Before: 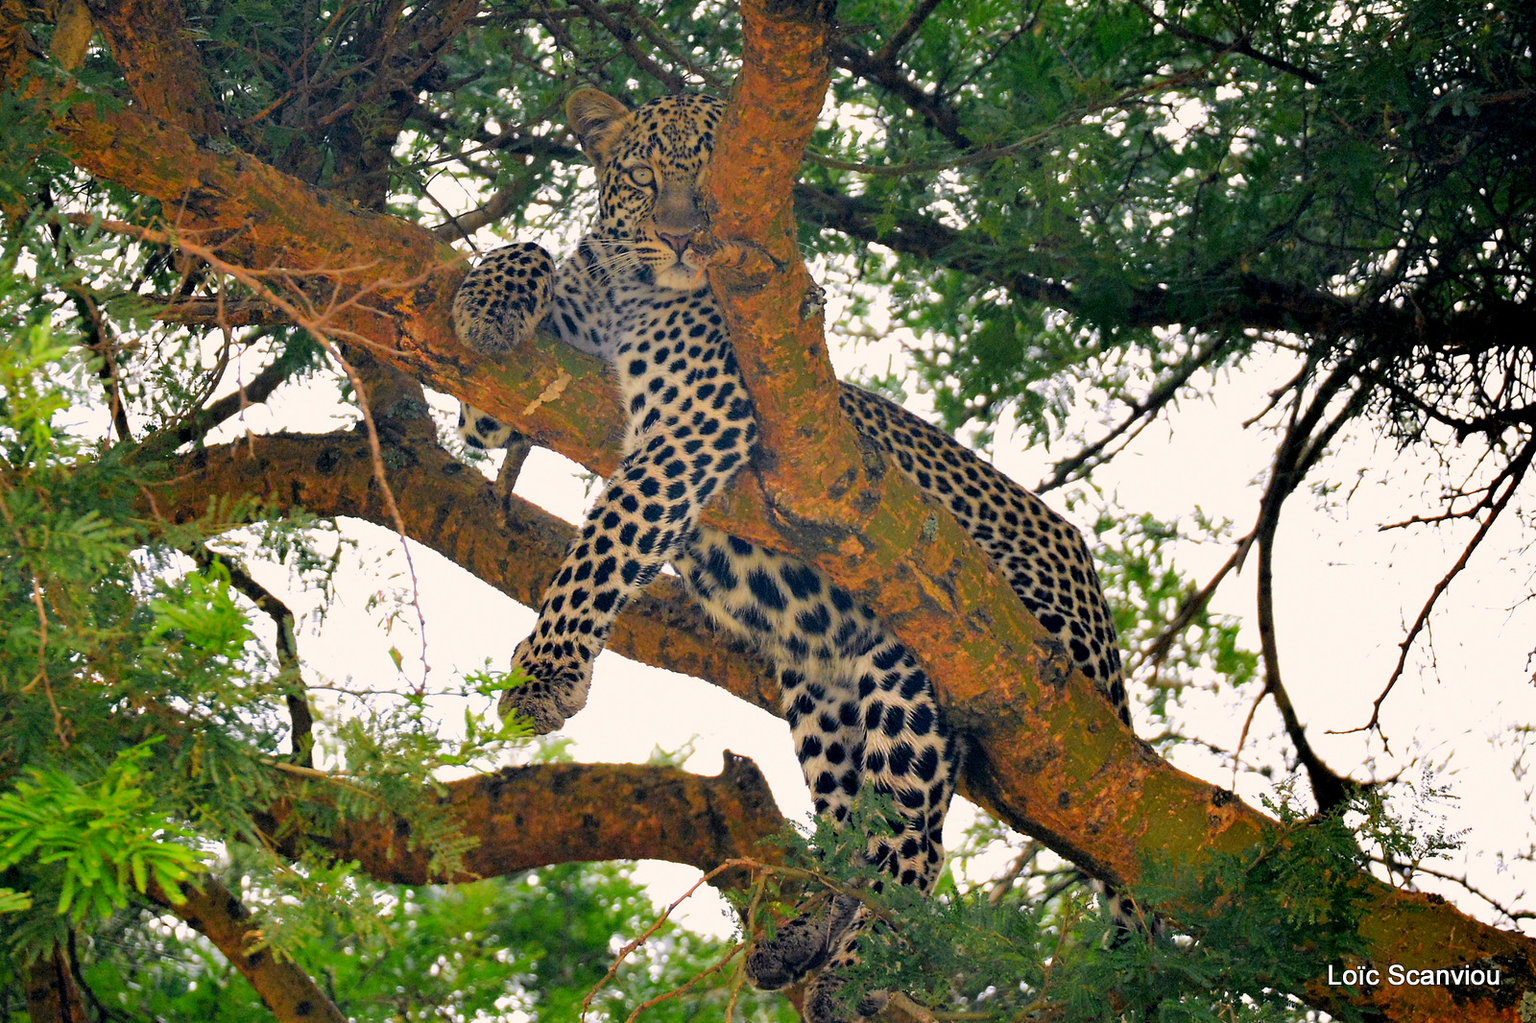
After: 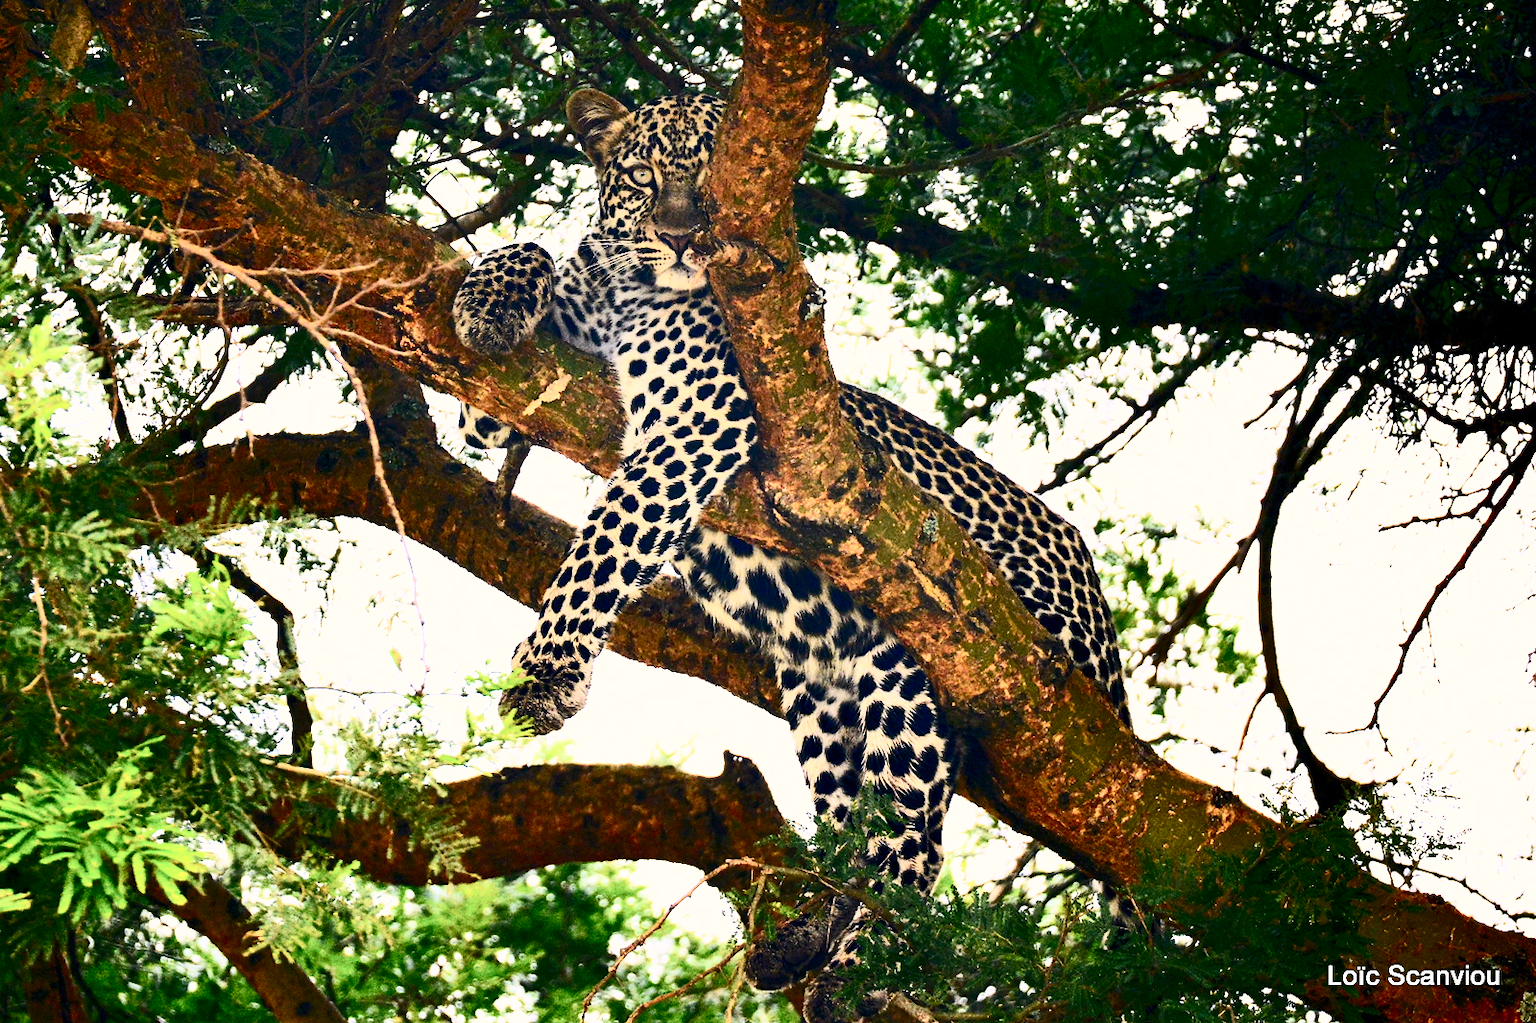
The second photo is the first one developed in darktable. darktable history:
contrast brightness saturation: contrast 0.916, brightness 0.204
levels: levels [0, 0.478, 1]
color balance rgb: perceptual saturation grading › global saturation 0.571%, global vibrance 9.17%
